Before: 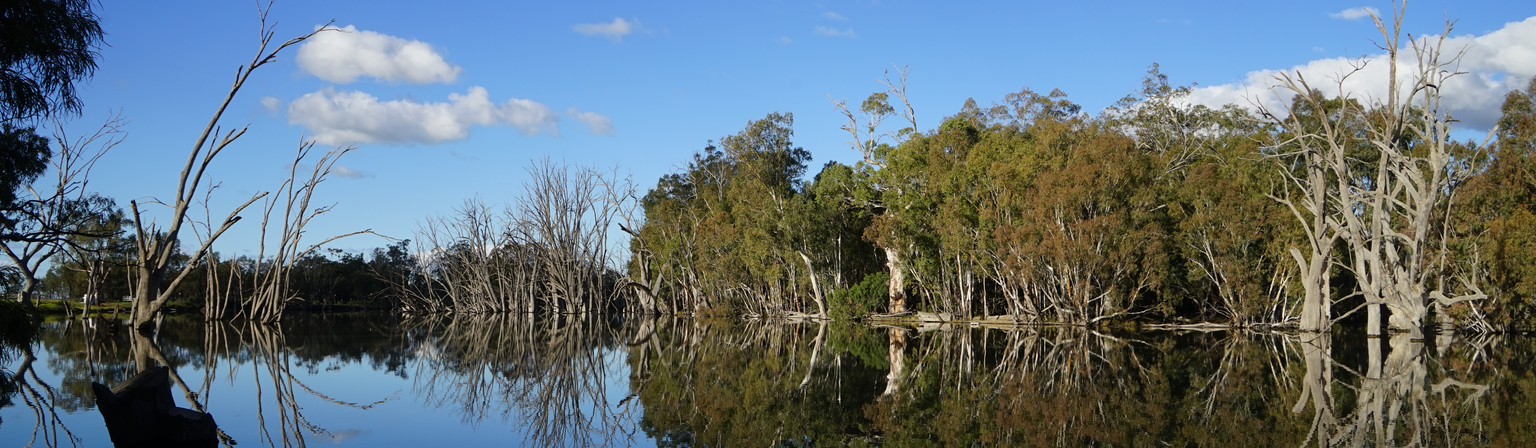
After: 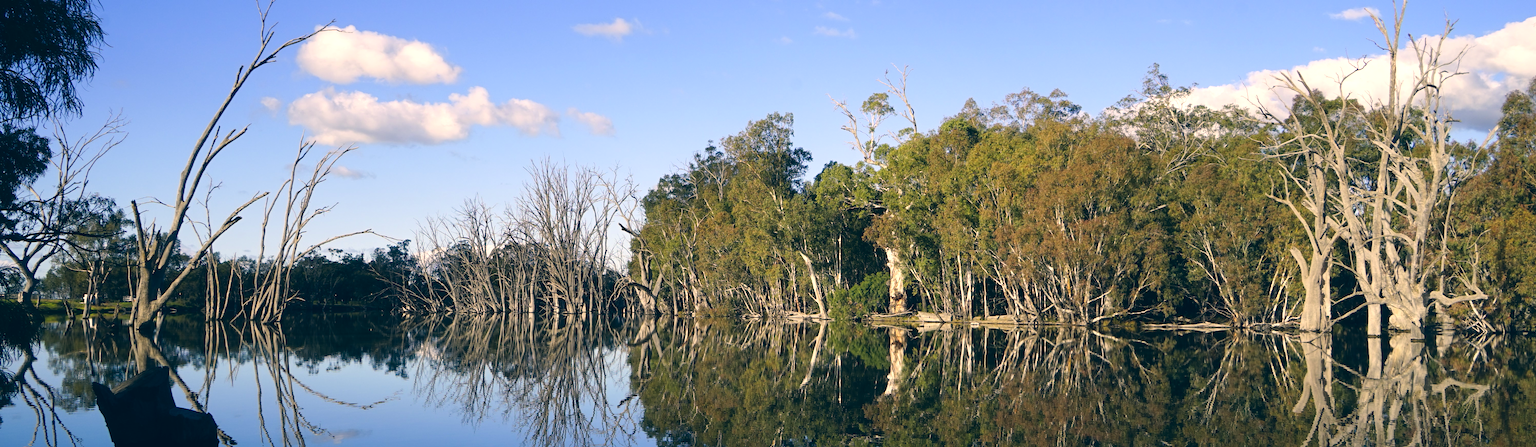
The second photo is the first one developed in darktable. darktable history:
color correction: highlights a* 10.34, highlights b* 14.74, shadows a* -10.05, shadows b* -15
exposure: black level correction -0.002, exposure 0.534 EV, compensate exposure bias true, compensate highlight preservation false
